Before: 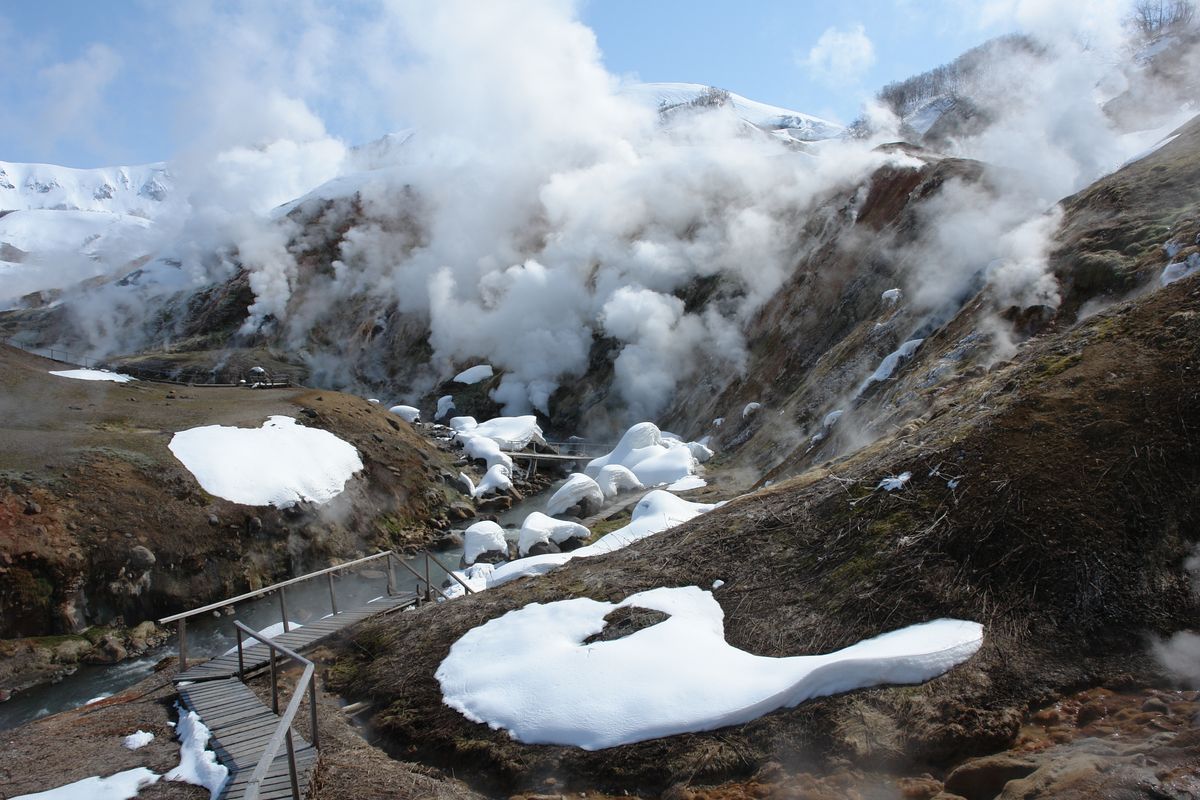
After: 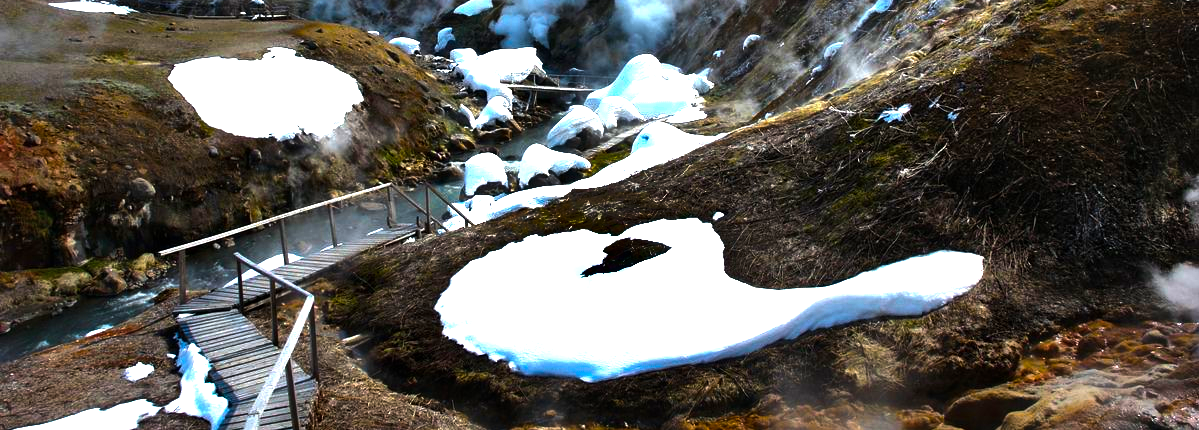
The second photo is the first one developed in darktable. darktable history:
shadows and highlights: soften with gaussian
color balance rgb: linear chroma grading › shadows -30%, linear chroma grading › global chroma 35%, perceptual saturation grading › global saturation 75%, perceptual saturation grading › shadows -30%, perceptual brilliance grading › highlights 75%, perceptual brilliance grading › shadows -30%, global vibrance 35%
local contrast: mode bilateral grid, contrast 20, coarseness 50, detail 120%, midtone range 0.2
crop and rotate: top 46.237%
